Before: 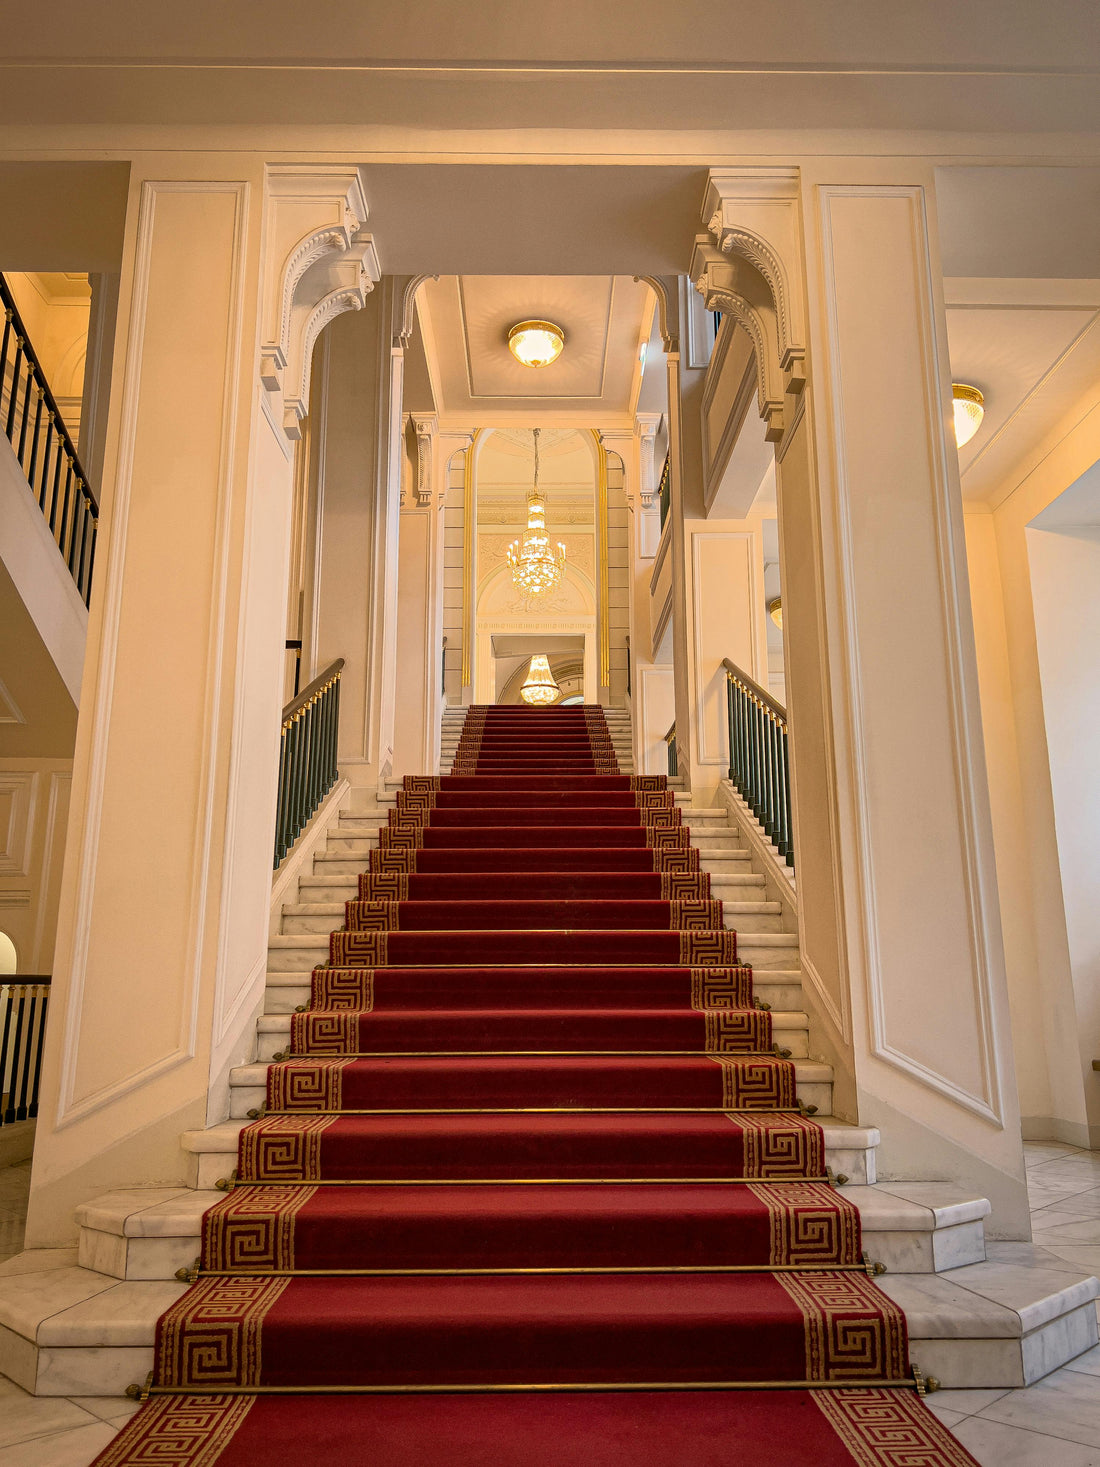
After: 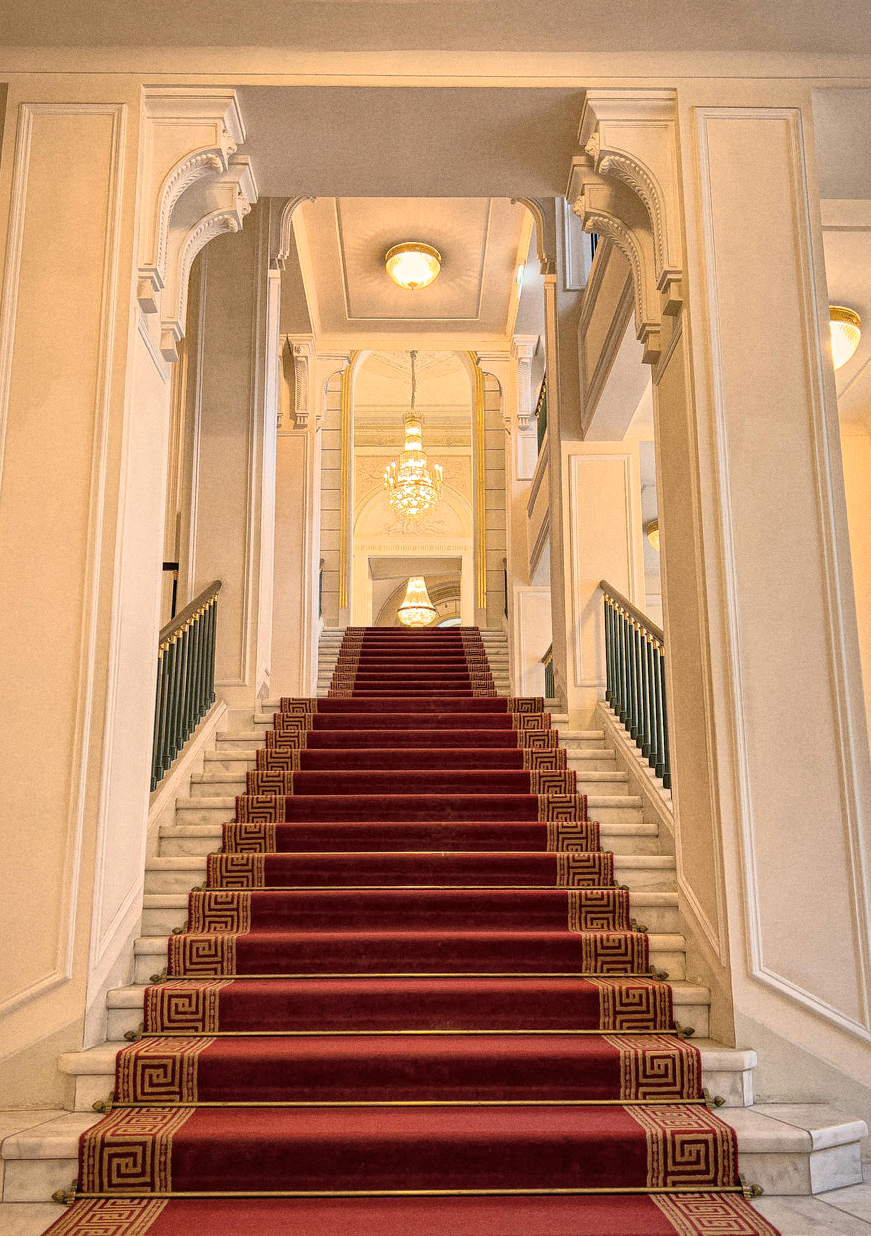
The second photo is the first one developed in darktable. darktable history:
crop: left 11.225%, top 5.381%, right 9.565%, bottom 10.314%
global tonemap: drago (1, 100), detail 1
grain: coarseness 0.47 ISO
